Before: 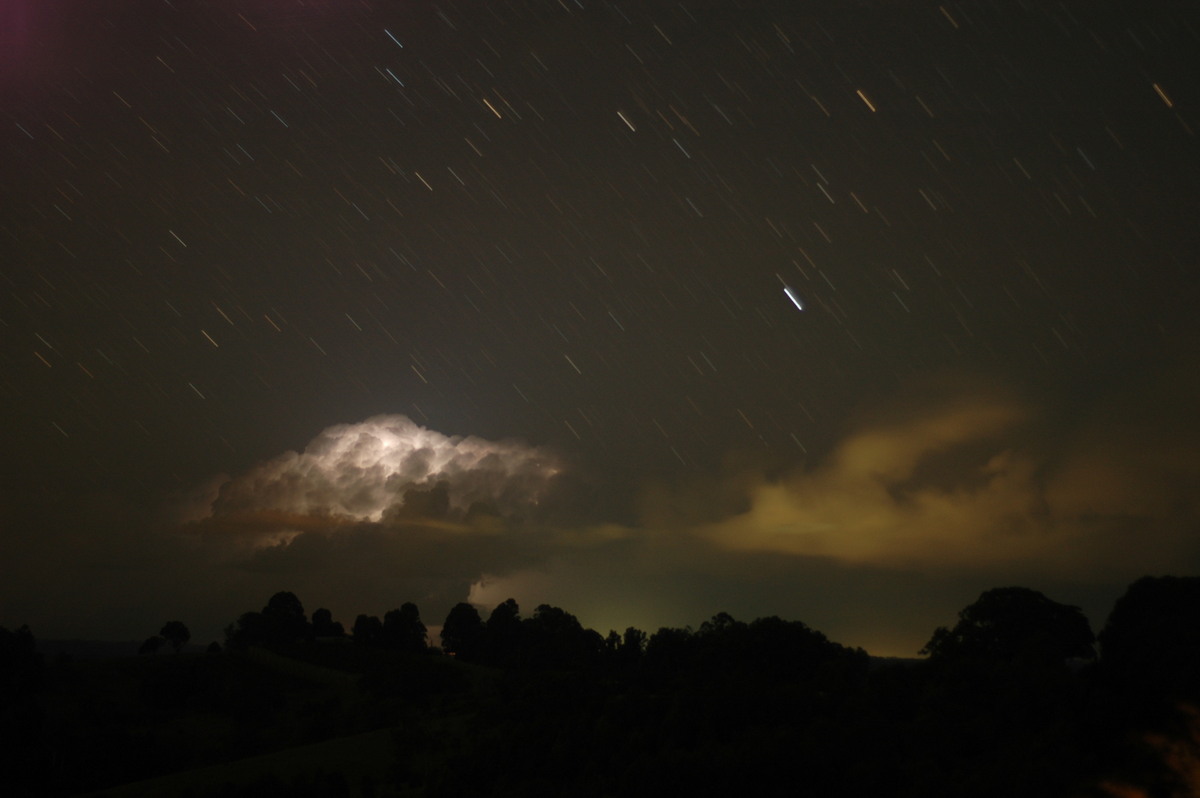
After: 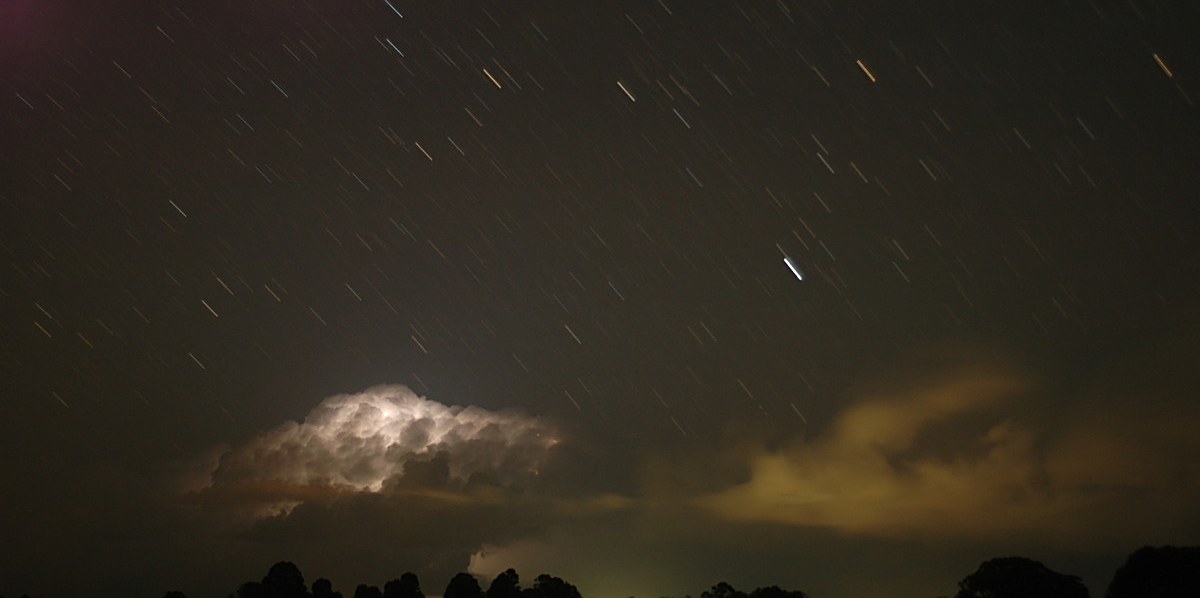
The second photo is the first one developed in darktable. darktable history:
crop: top 3.857%, bottom 21.132%
sharpen: on, module defaults
white balance: red 1, blue 1
